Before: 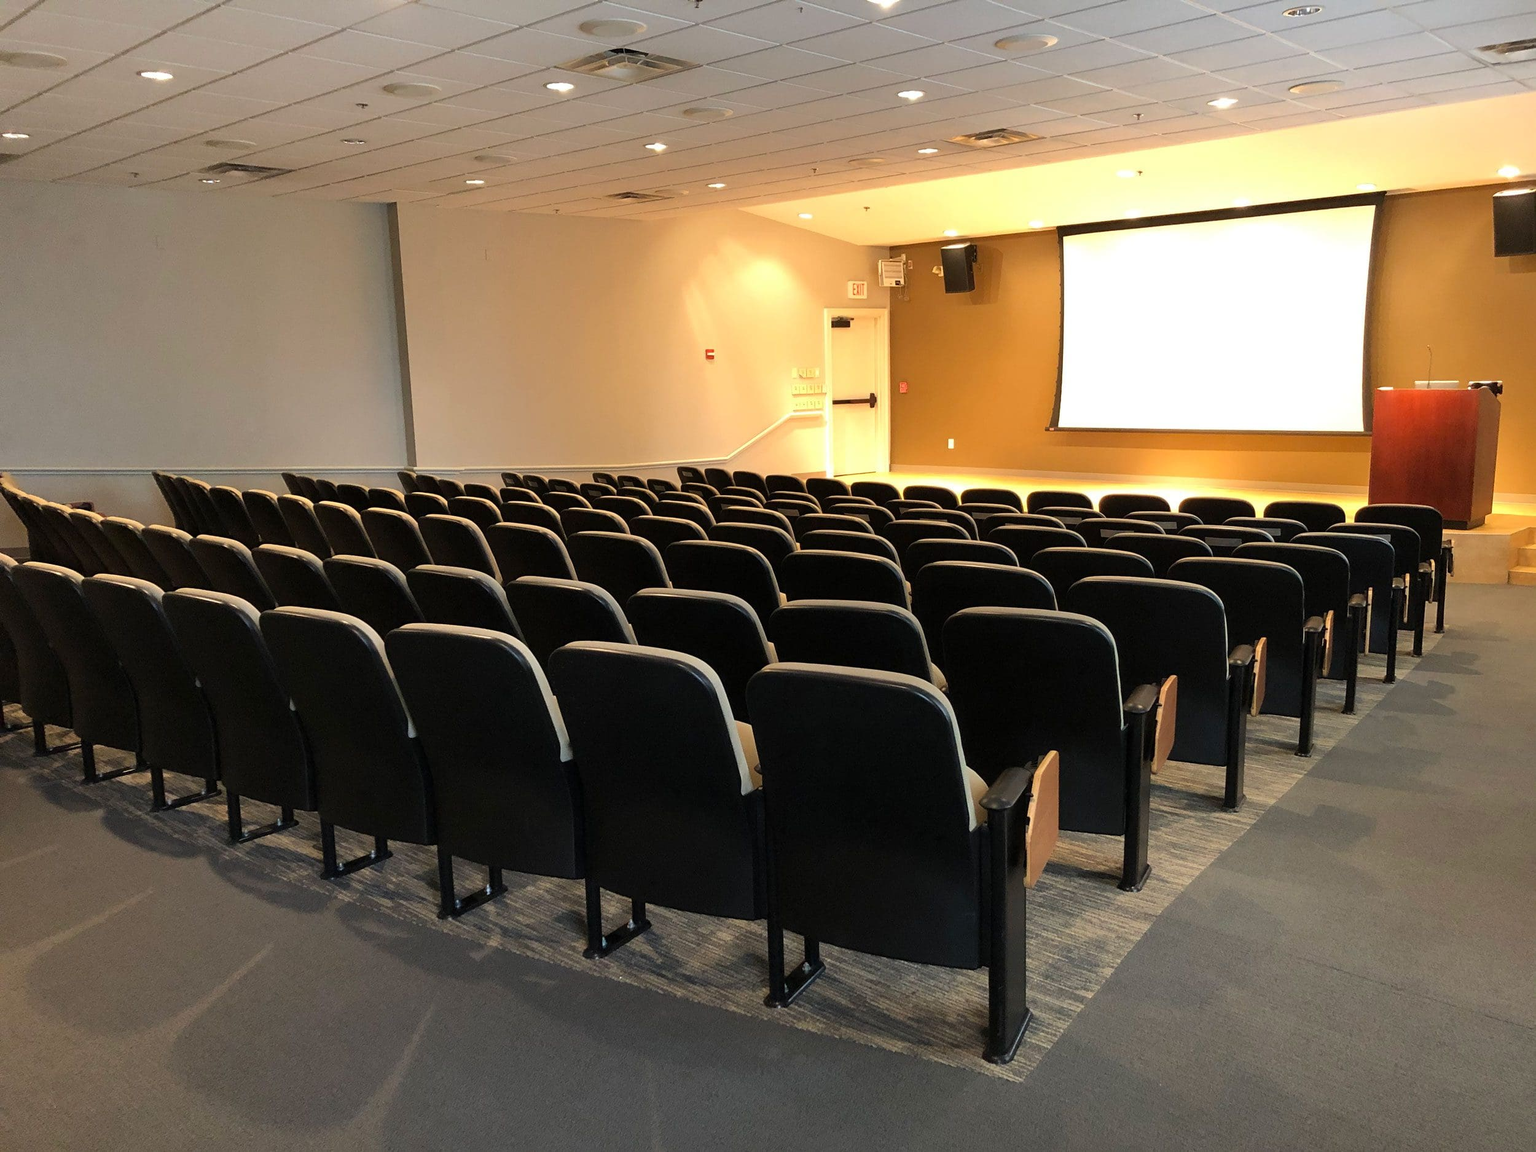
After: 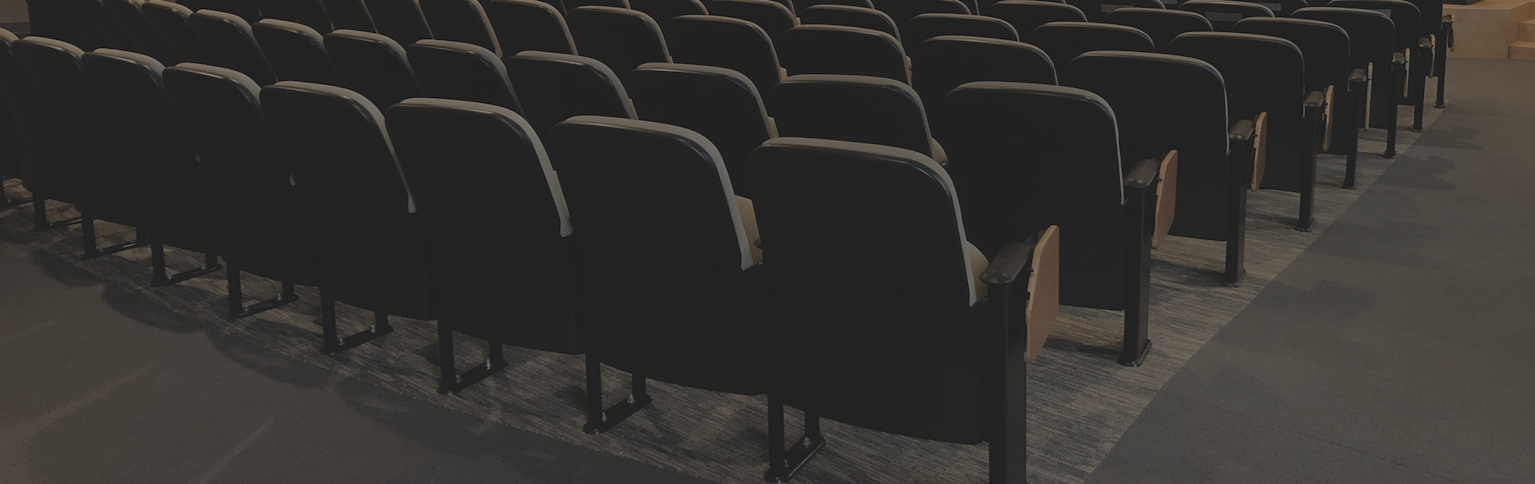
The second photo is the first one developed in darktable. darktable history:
exposure: exposure -1.951 EV, compensate highlight preservation false
crop: top 45.601%, bottom 12.277%
contrast brightness saturation: contrast -0.251, saturation -0.435
